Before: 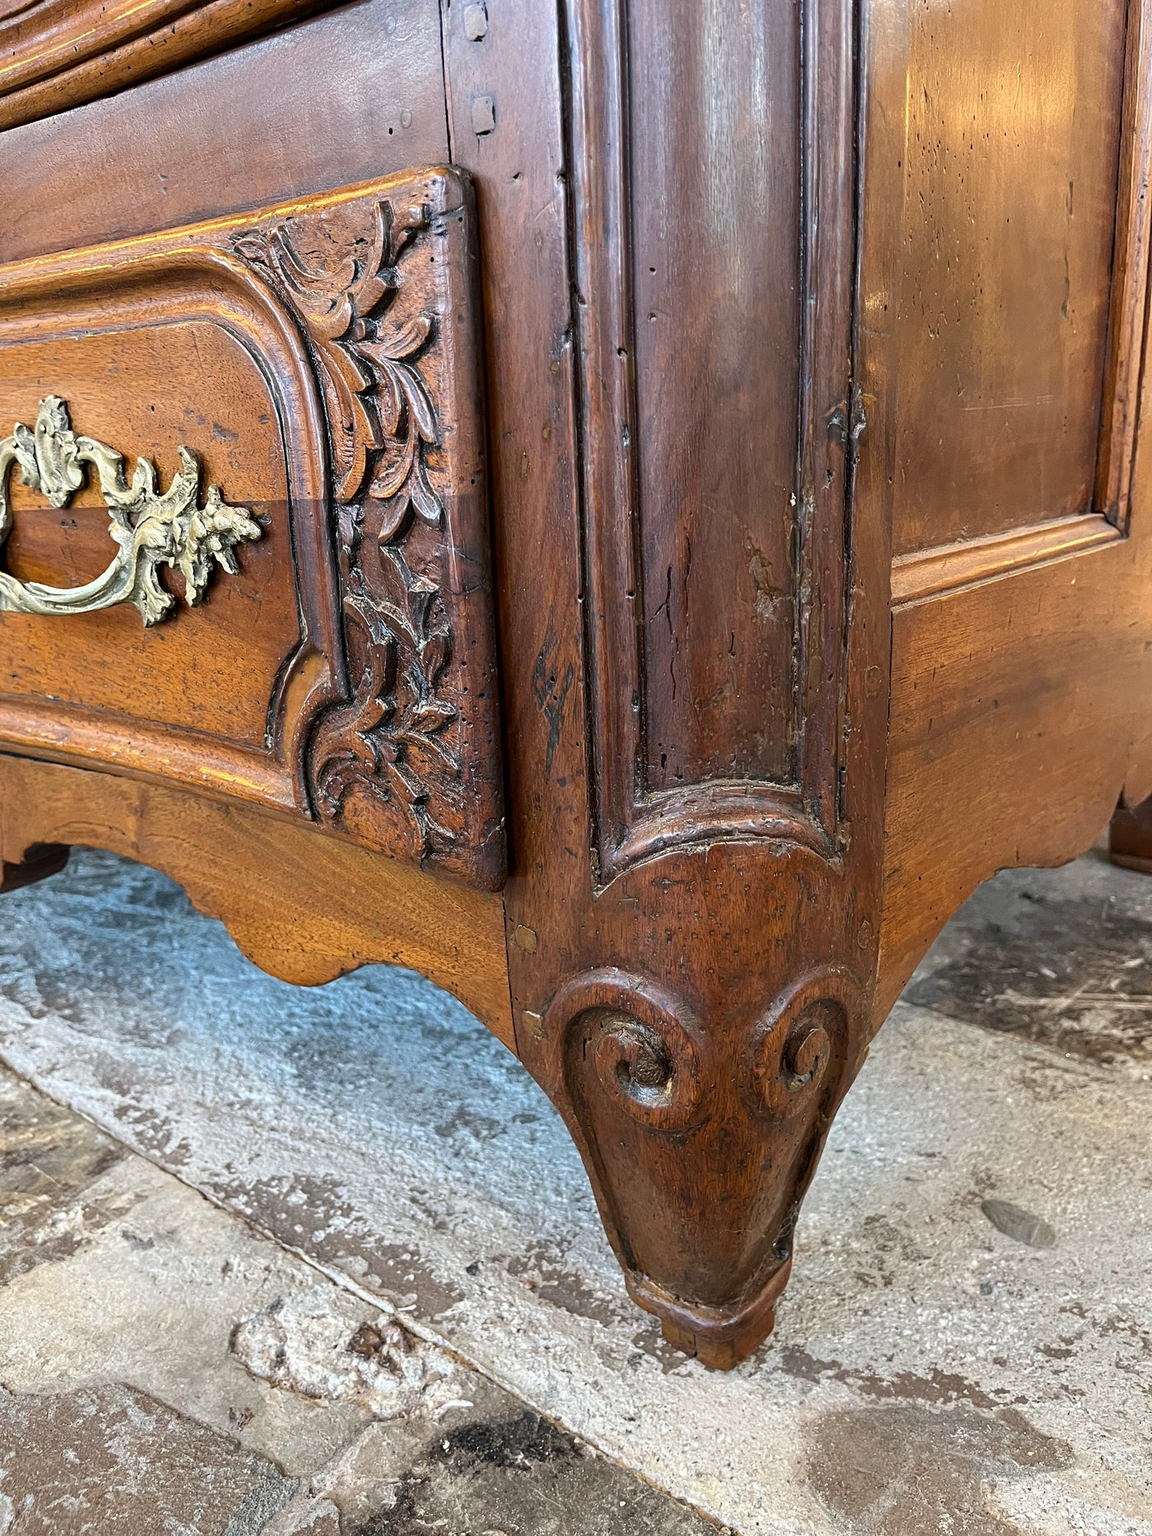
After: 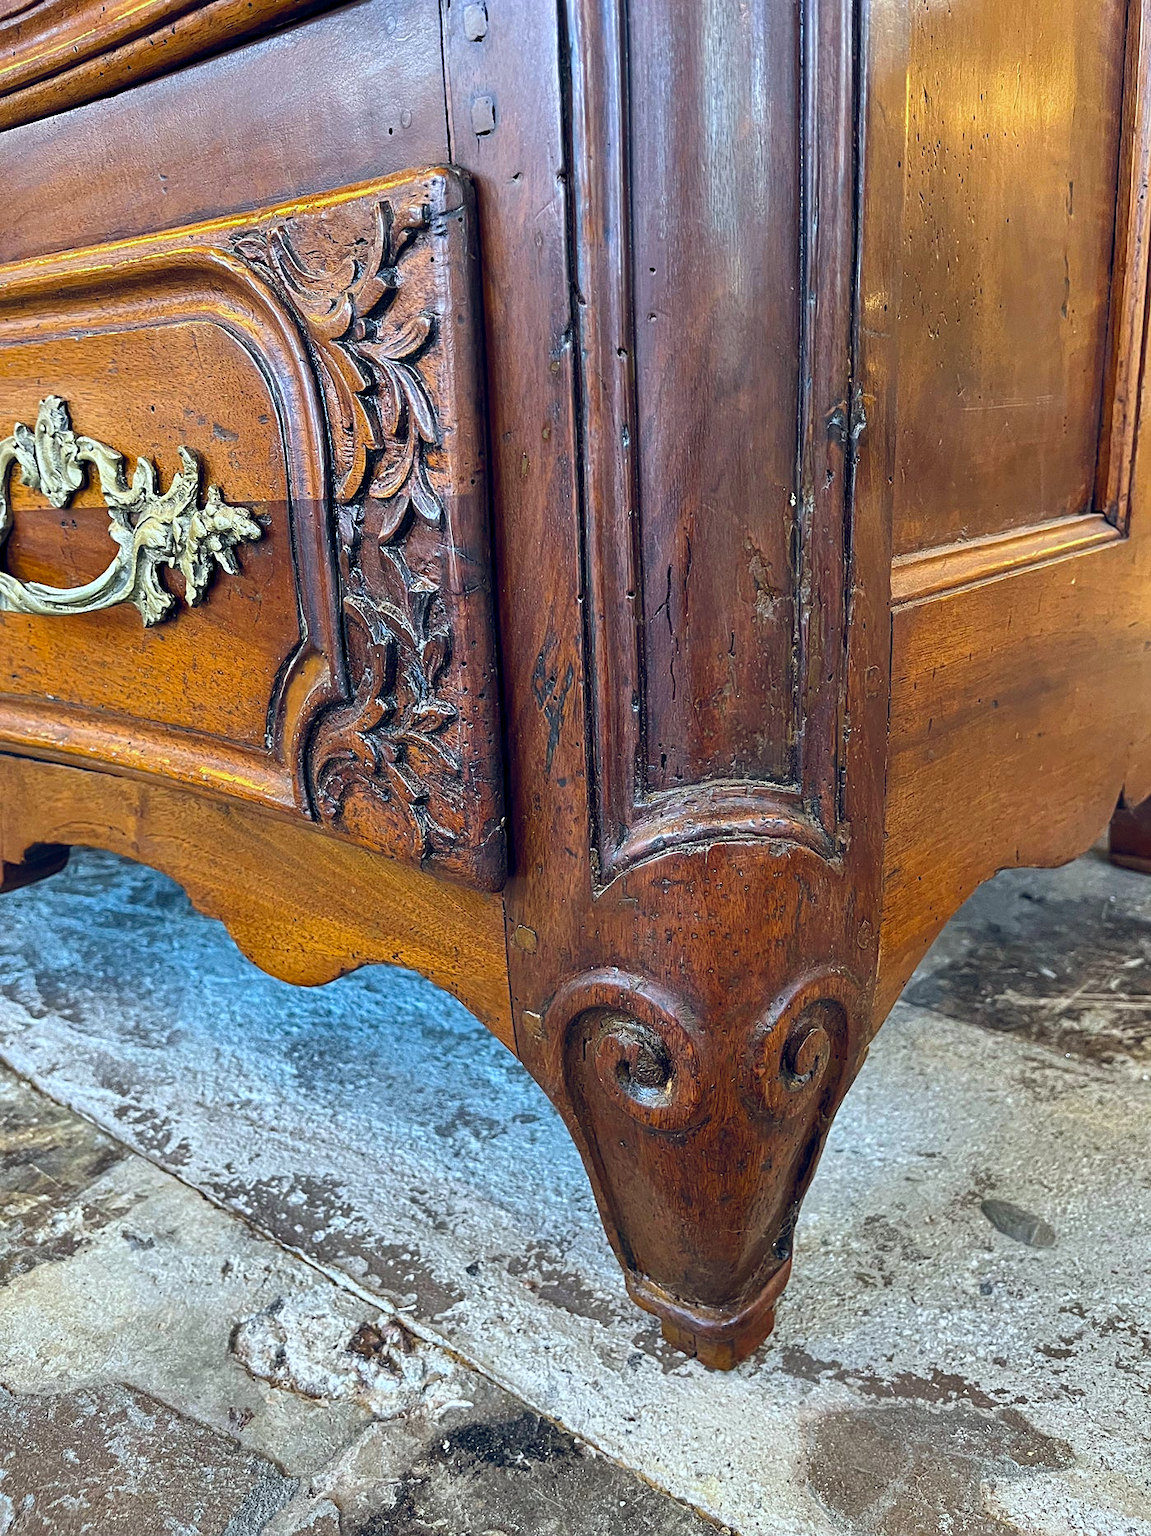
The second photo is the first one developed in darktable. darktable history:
sharpen: amount 0.2
shadows and highlights: soften with gaussian
contrast brightness saturation: contrast 0.08, saturation 0.2
color balance rgb: shadows lift › hue 87.51°, highlights gain › chroma 0.68%, highlights gain › hue 55.1°, global offset › chroma 0.13%, global offset › hue 253.66°, linear chroma grading › global chroma 0.5%, perceptual saturation grading › global saturation 16.38%
white balance: red 0.925, blue 1.046
